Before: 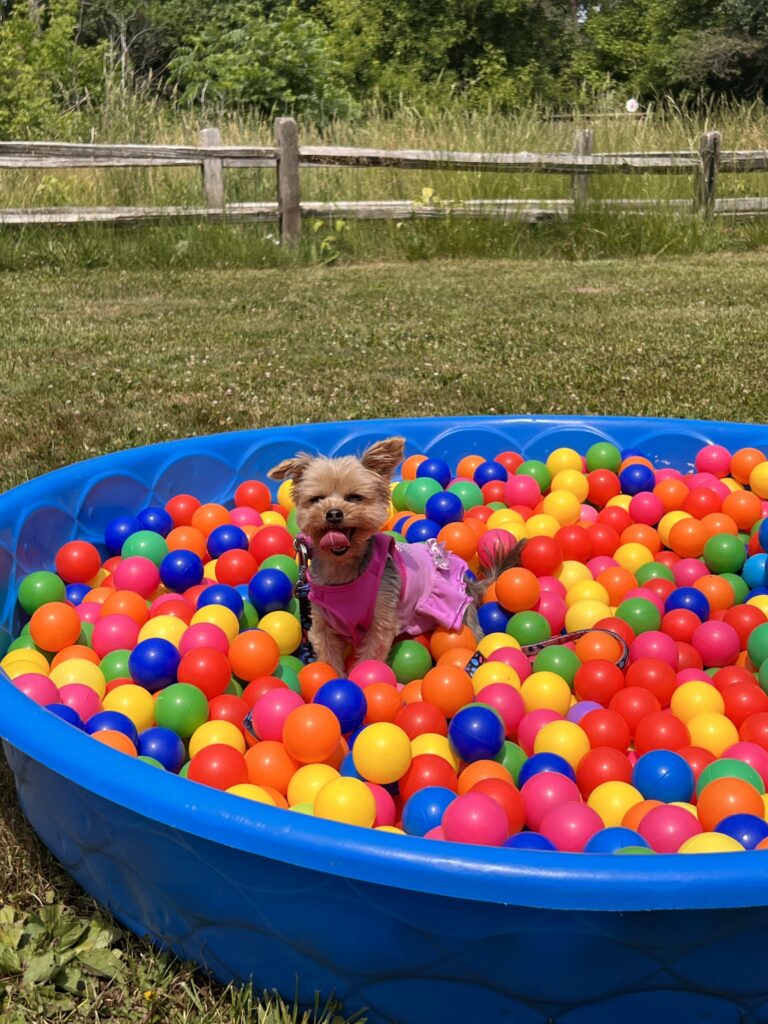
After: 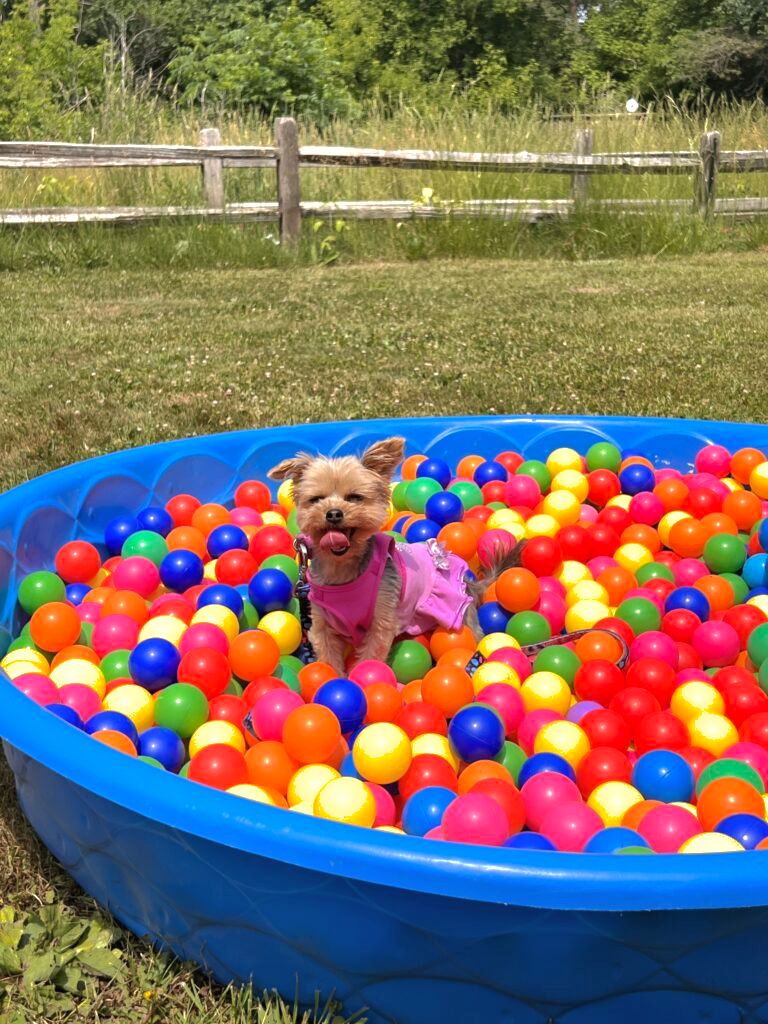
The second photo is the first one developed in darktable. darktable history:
shadows and highlights: shadows 25, highlights -70
exposure: black level correction 0, exposure 0.7 EV, compensate exposure bias true, compensate highlight preservation false
